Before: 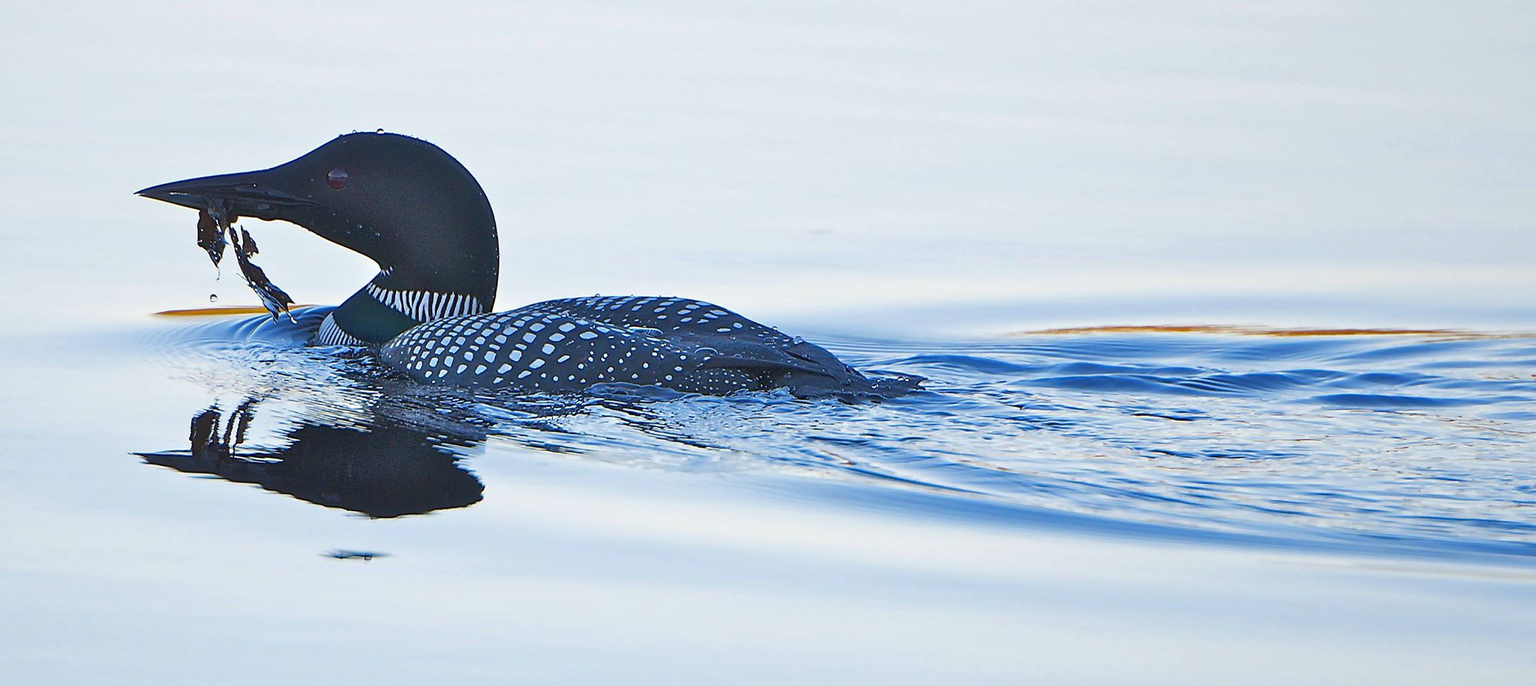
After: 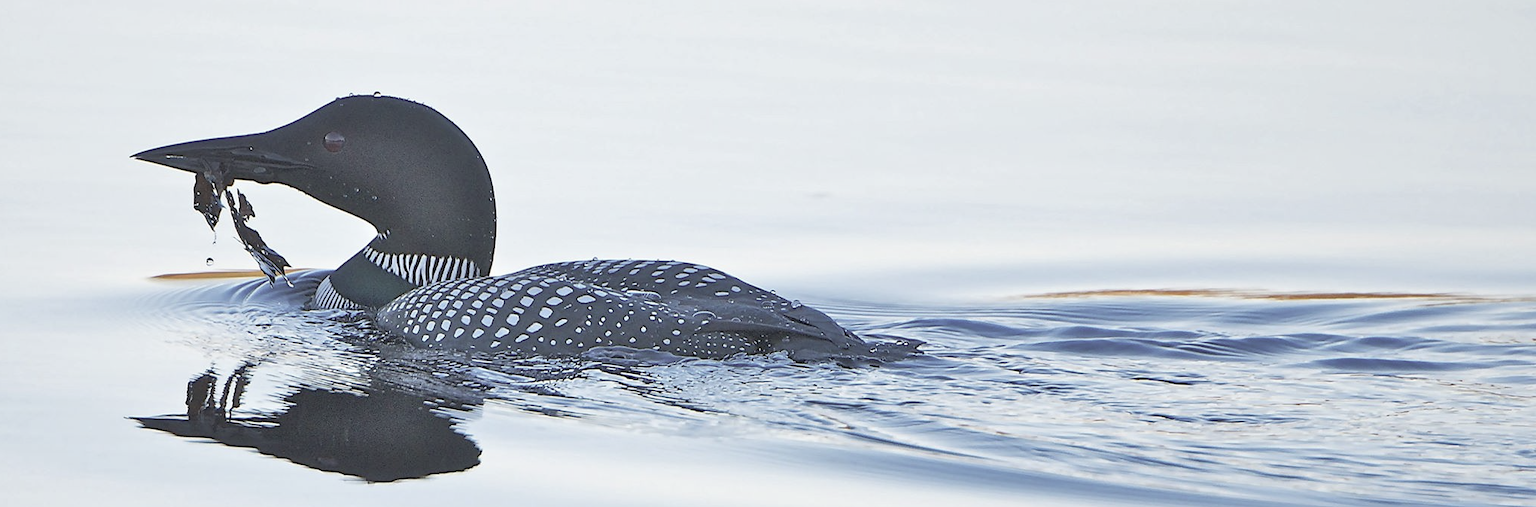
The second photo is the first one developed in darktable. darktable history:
crop: left 0.333%, top 5.554%, bottom 19.796%
shadows and highlights: shadows 37.53, highlights -26.86, soften with gaussian
contrast brightness saturation: brightness 0.188, saturation -0.493
